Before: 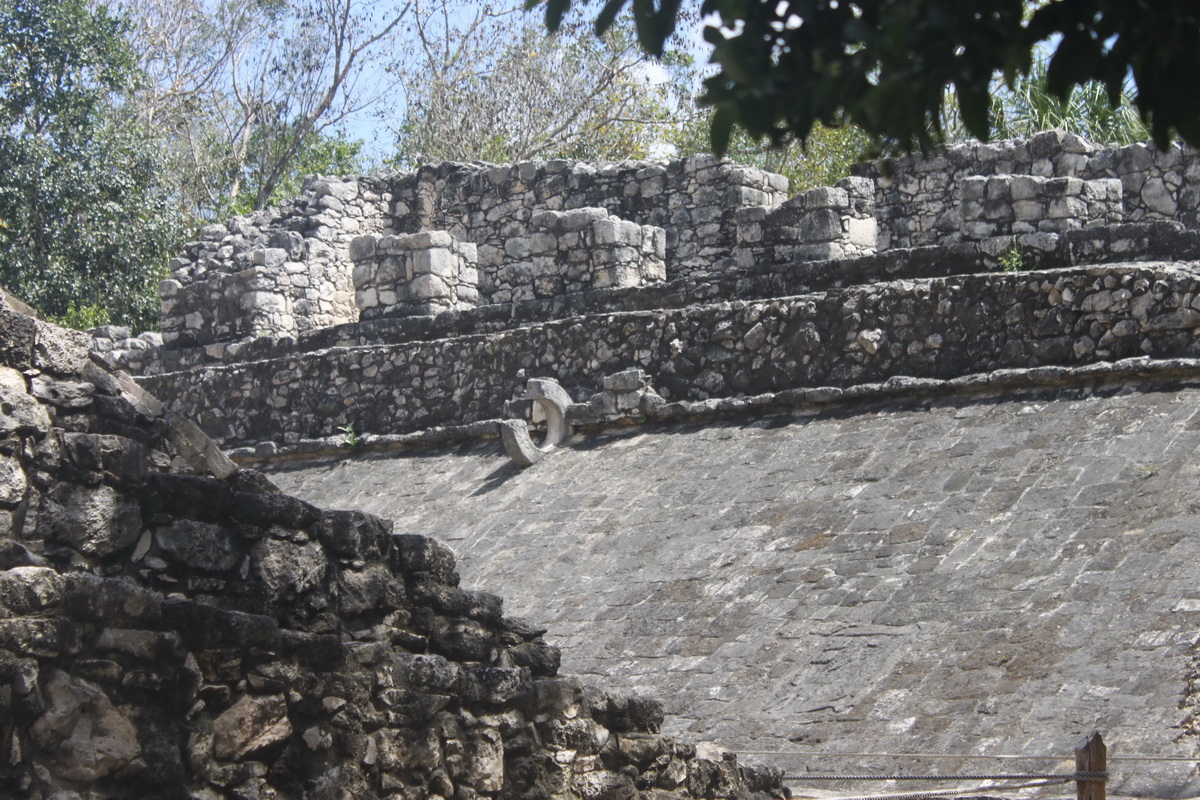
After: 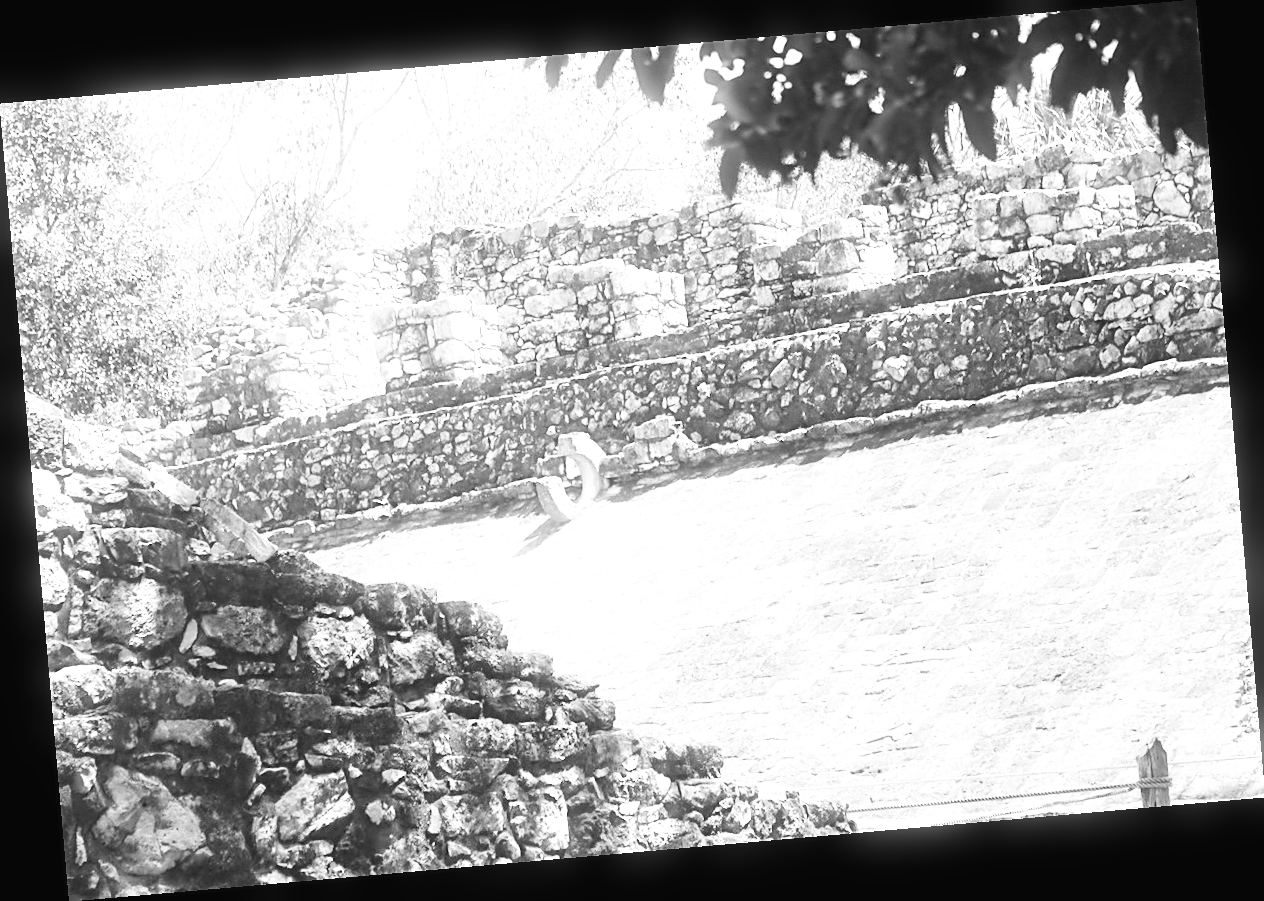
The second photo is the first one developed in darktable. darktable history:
sharpen: on, module defaults
exposure: black level correction 0, exposure 1.2 EV, compensate highlight preservation false
rotate and perspective: rotation -4.98°, automatic cropping off
bloom: size 3%, threshold 100%, strength 0%
monochrome: on, module defaults
base curve: curves: ch0 [(0, 0.003) (0.001, 0.002) (0.006, 0.004) (0.02, 0.022) (0.048, 0.086) (0.094, 0.234) (0.162, 0.431) (0.258, 0.629) (0.385, 0.8) (0.548, 0.918) (0.751, 0.988) (1, 1)], preserve colors none
